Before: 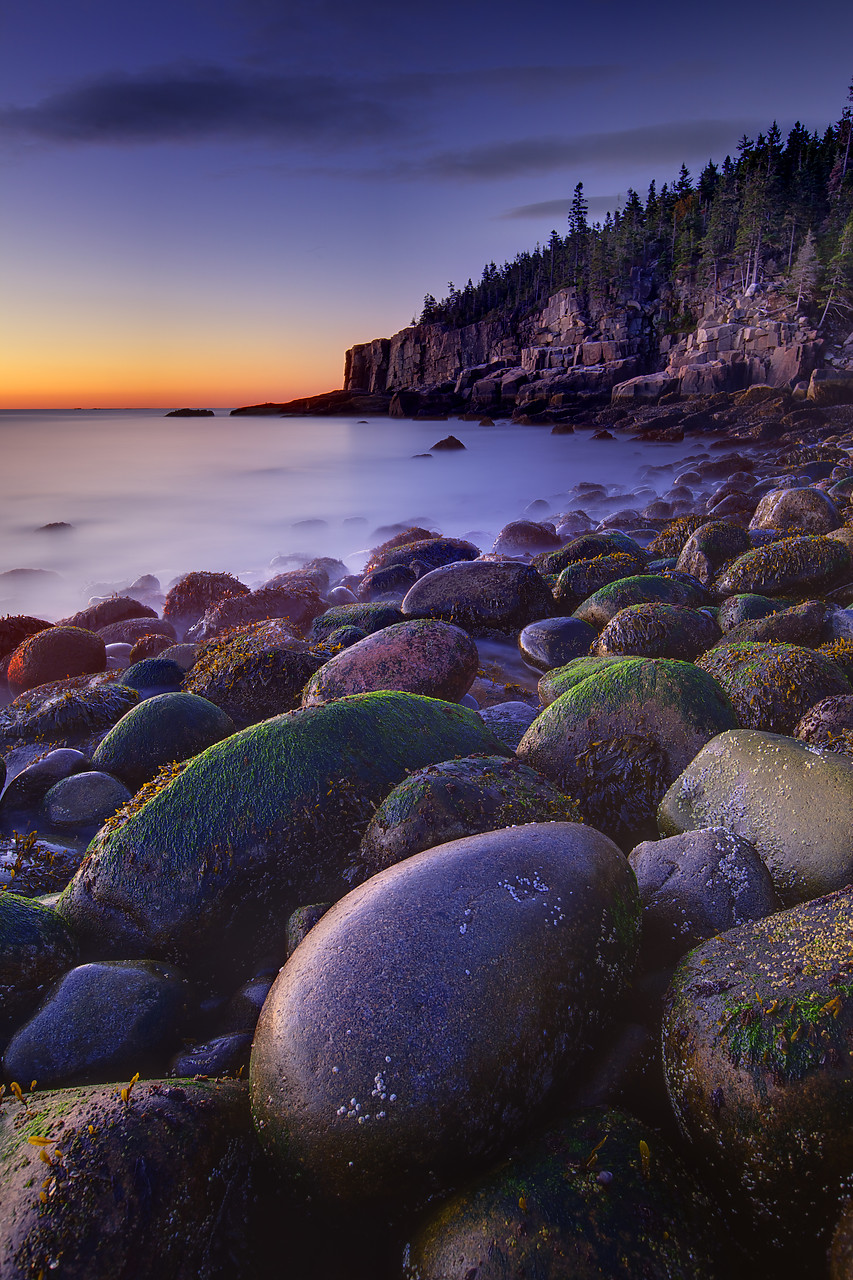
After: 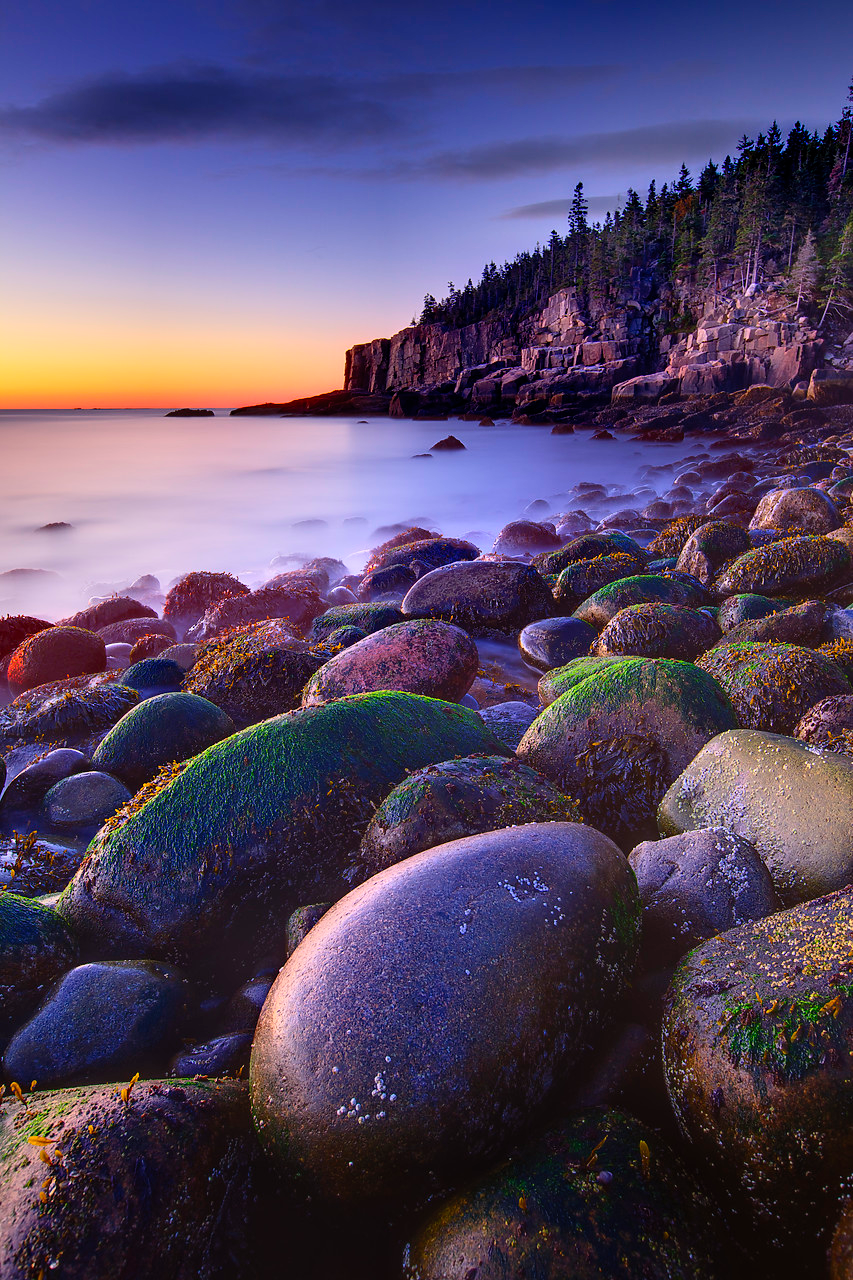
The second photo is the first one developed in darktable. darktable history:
contrast brightness saturation: contrast 0.205, brightness 0.158, saturation 0.224
